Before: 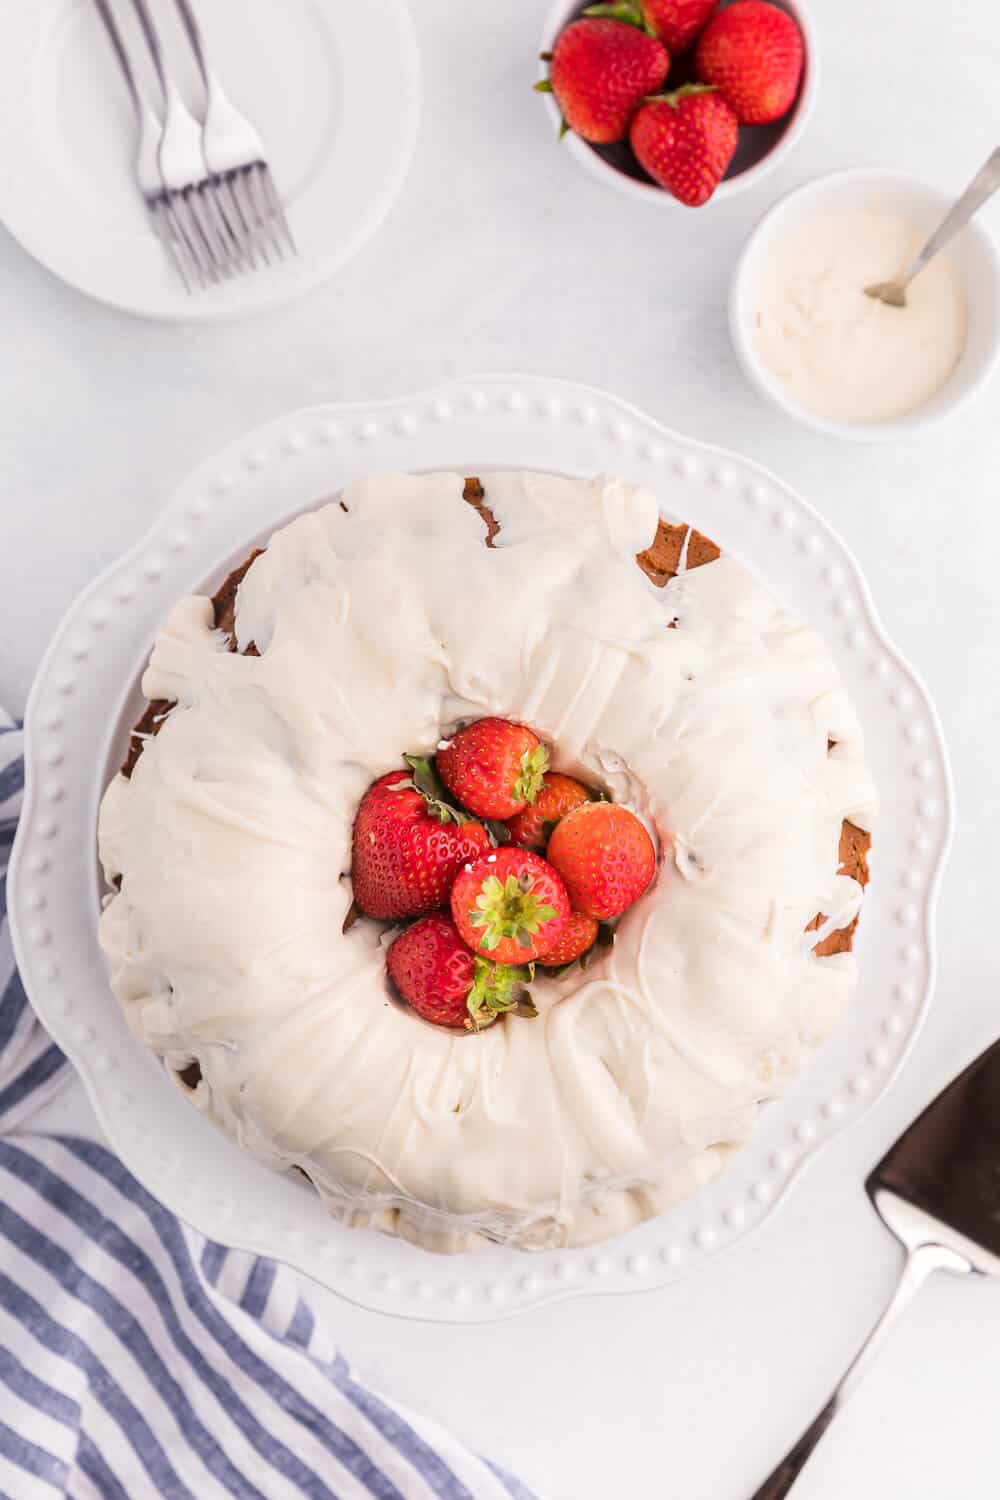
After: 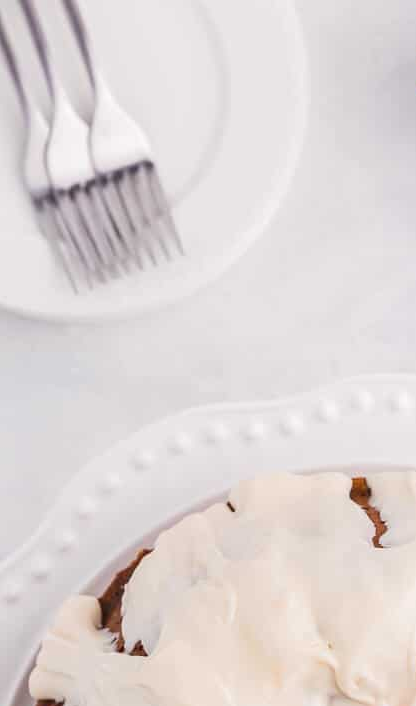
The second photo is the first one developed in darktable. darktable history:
crop and rotate: left 11.308%, top 0.05%, right 47.065%, bottom 52.821%
